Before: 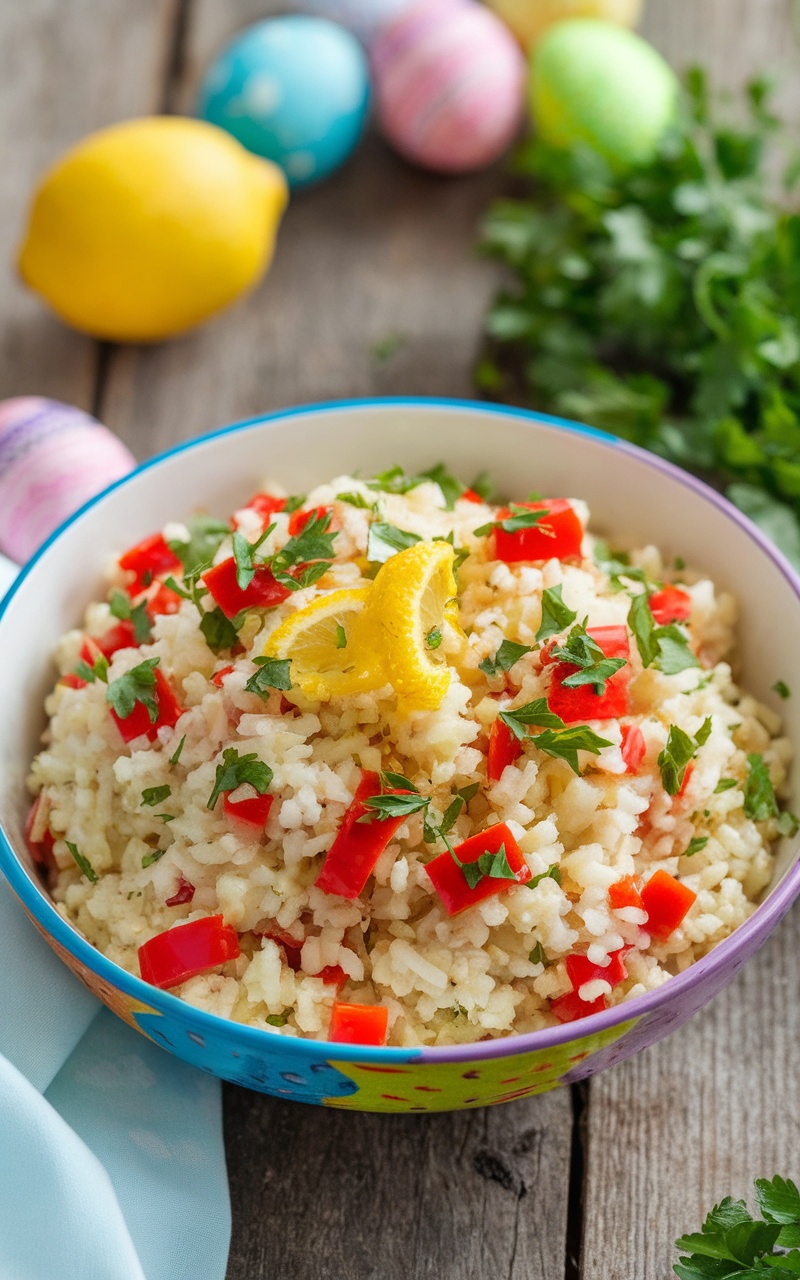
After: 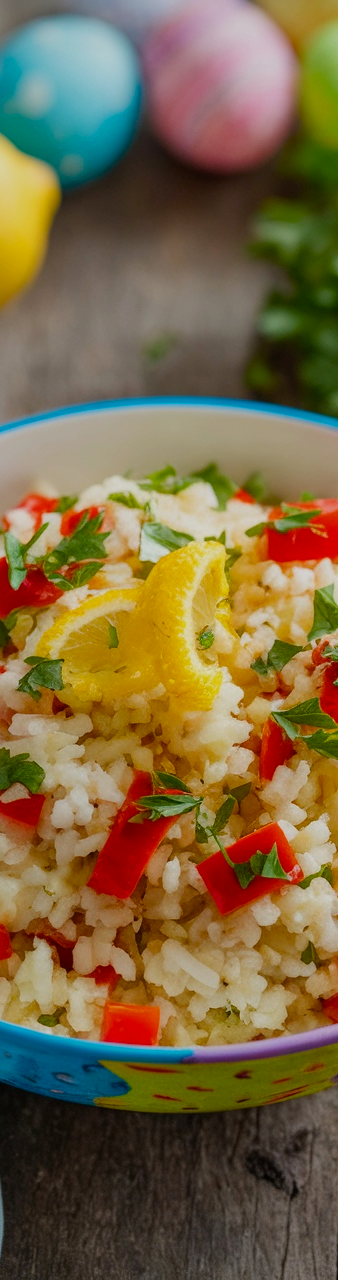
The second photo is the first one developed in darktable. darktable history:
exposure: exposure -0.485 EV, compensate highlight preservation false
vignetting: fall-off radius 60.81%, saturation -0.027
color balance rgb: perceptual saturation grading › global saturation 15.569%, perceptual saturation grading › highlights -19.369%, perceptual saturation grading › shadows 19.753%, global vibrance 15.17%
crop: left 28.53%, right 29.194%
